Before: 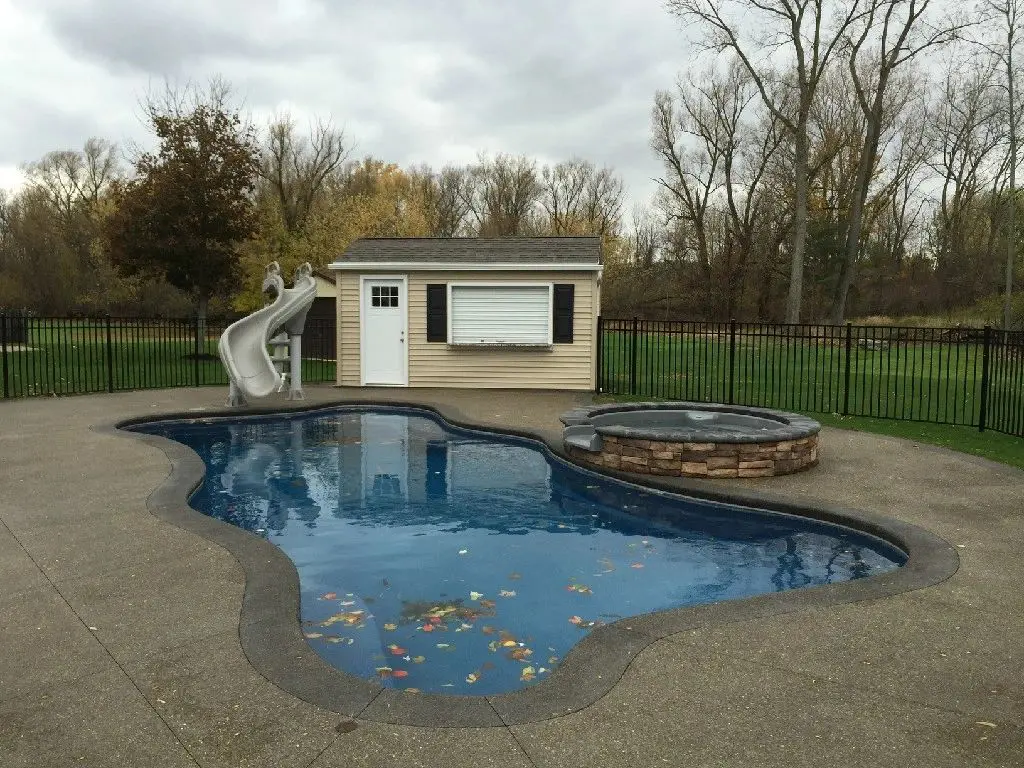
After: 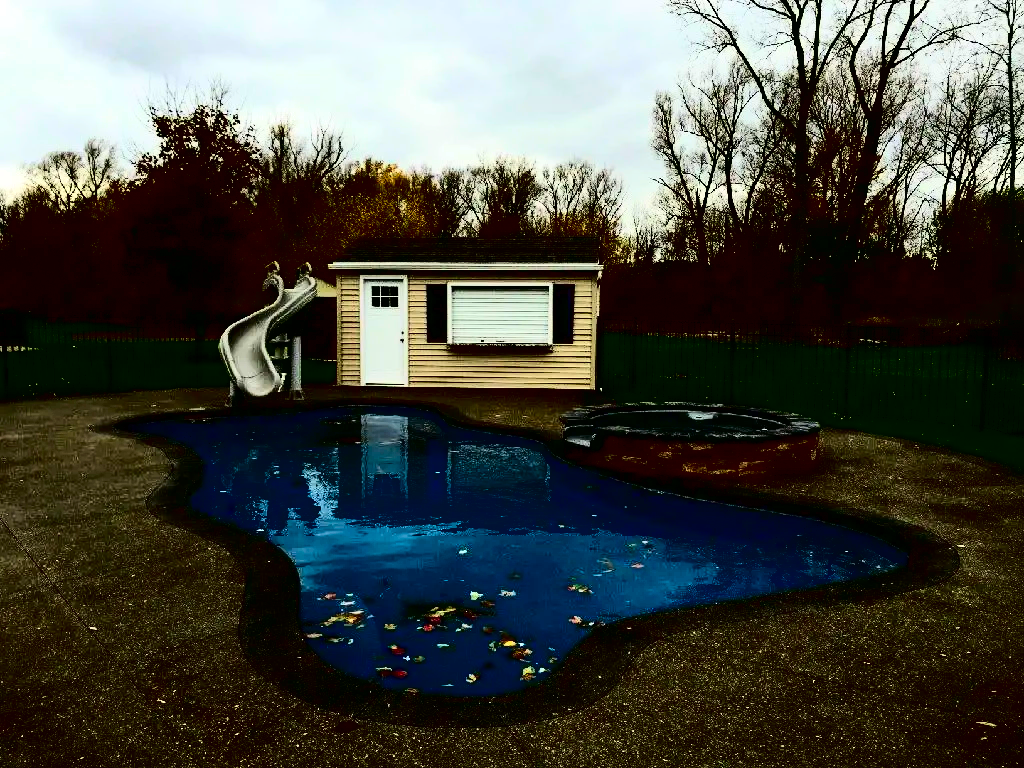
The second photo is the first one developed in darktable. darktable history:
contrast brightness saturation: contrast 0.755, brightness -0.993, saturation 0.994
